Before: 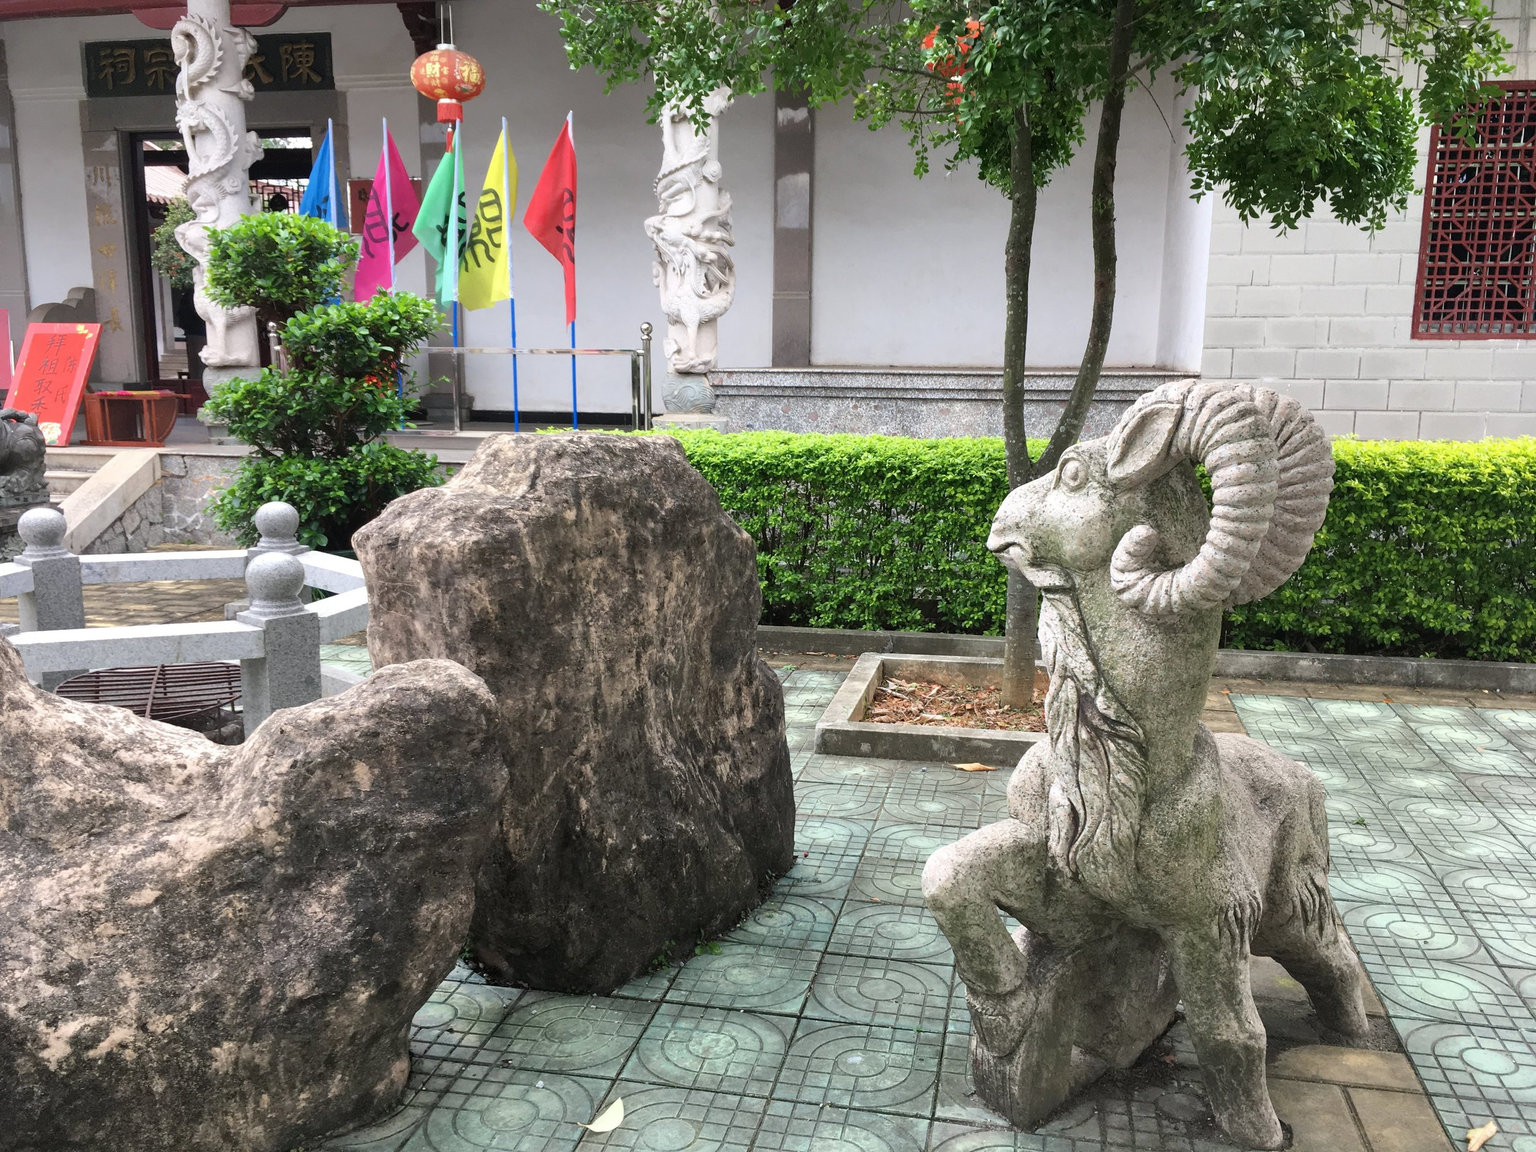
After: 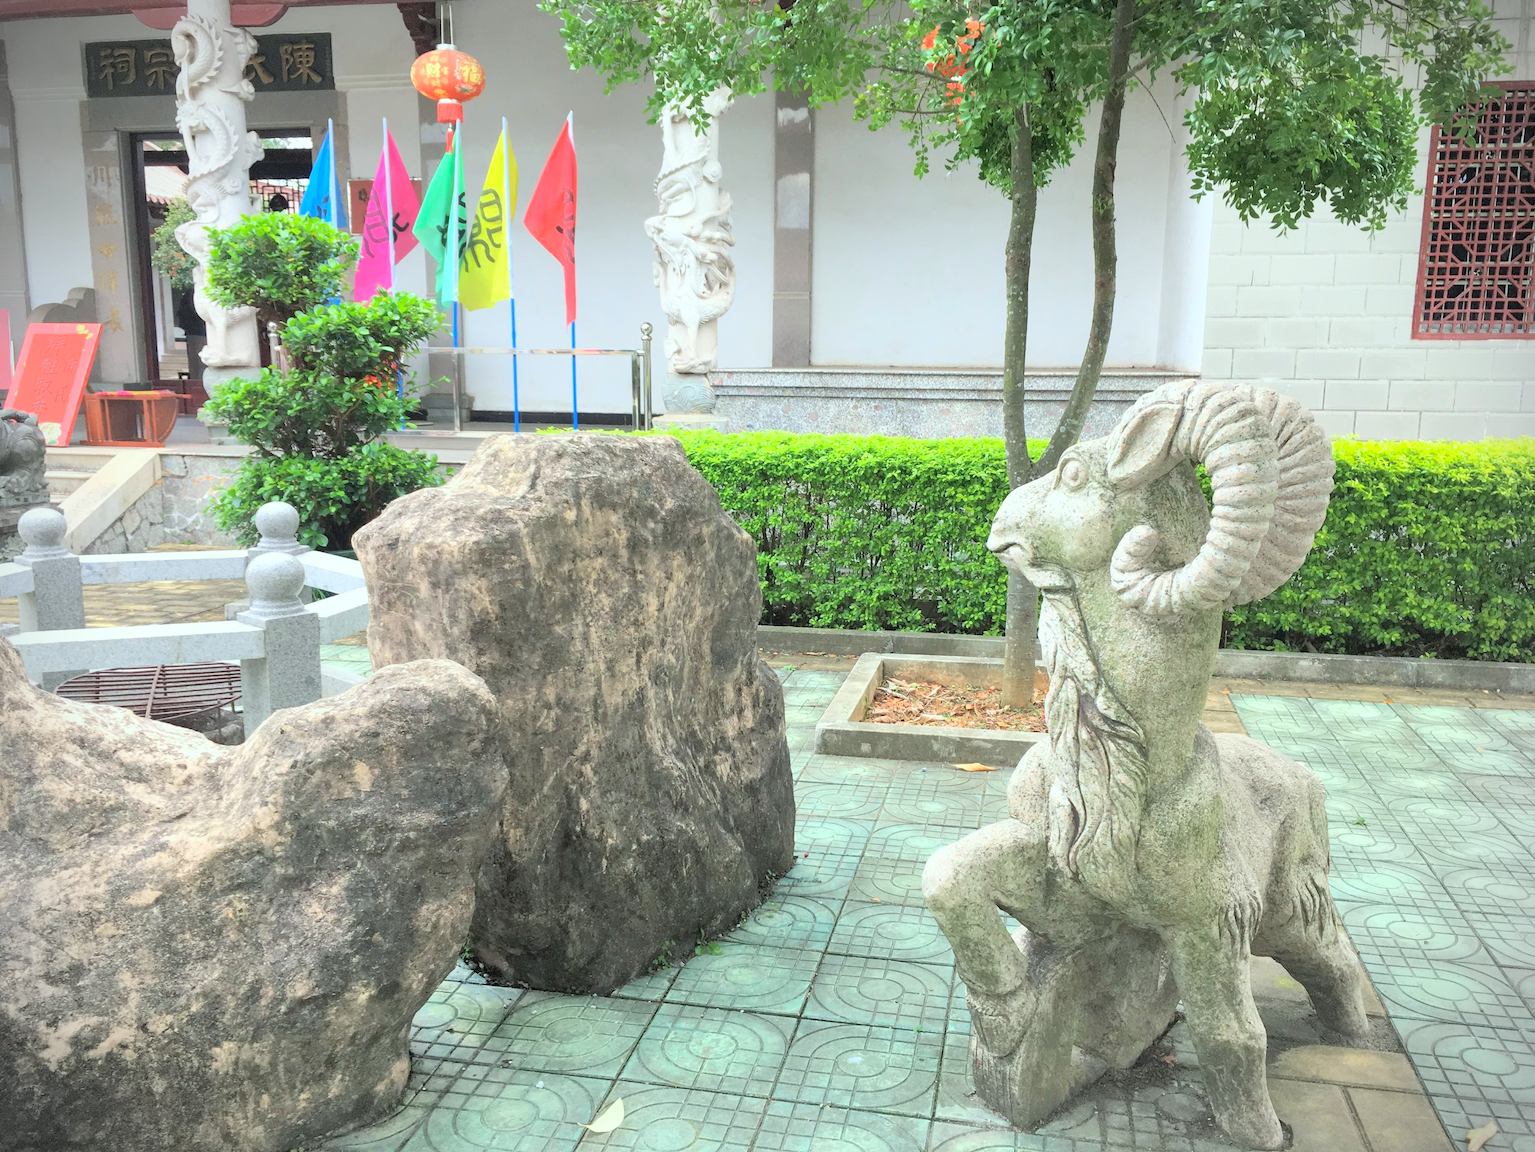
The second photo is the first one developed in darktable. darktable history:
color correction: highlights a* -6.69, highlights b* 0.49
exposure: black level correction 0.001, exposure 1.116 EV, compensate highlight preservation false
global tonemap: drago (0.7, 100)
vignetting: dithering 8-bit output, unbound false
